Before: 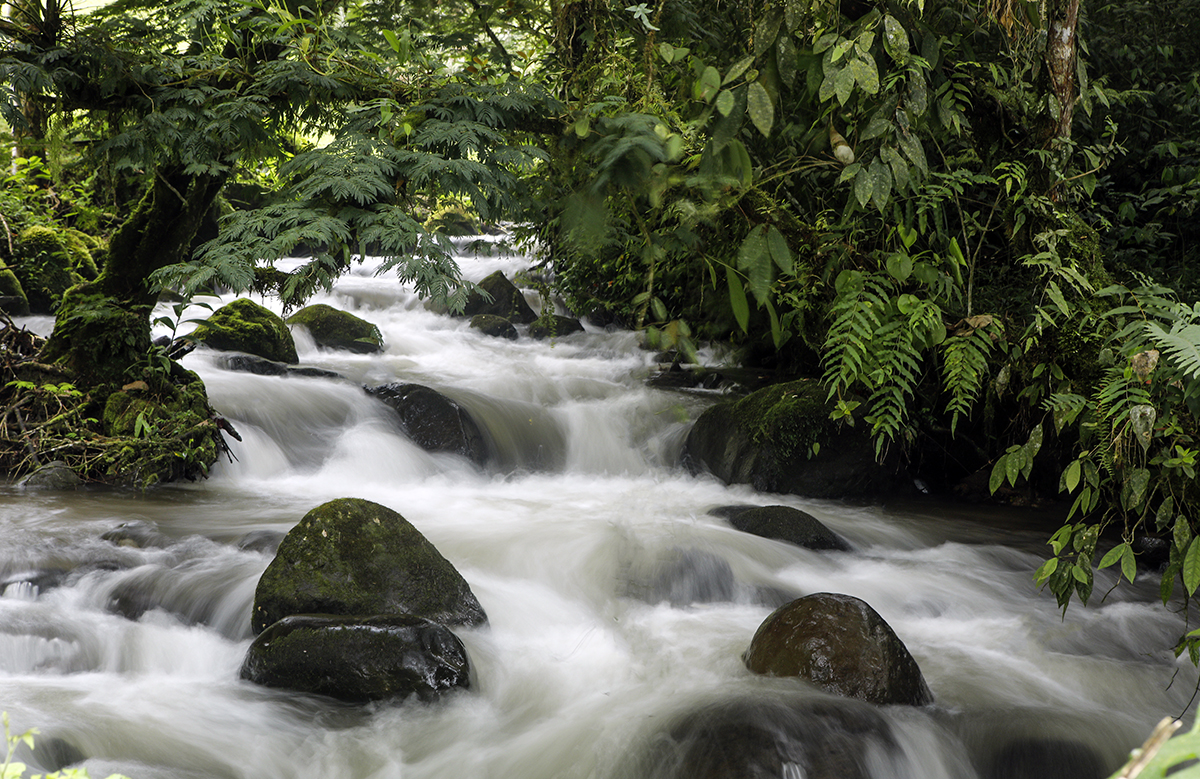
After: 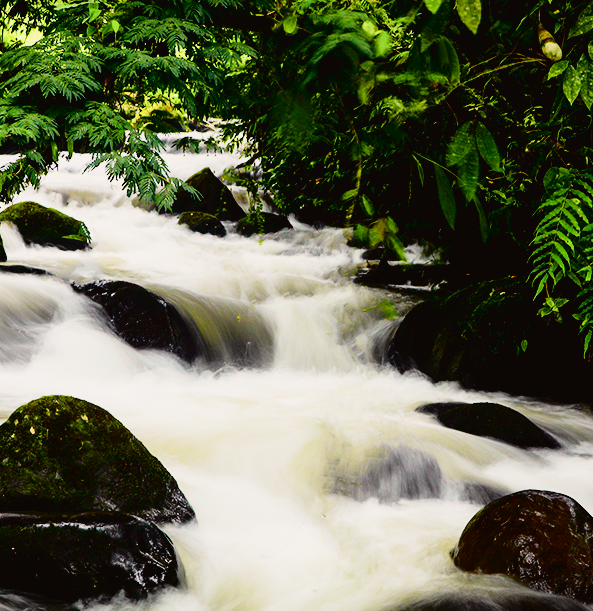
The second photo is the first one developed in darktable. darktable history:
filmic rgb: black relative exposure -16 EV, white relative exposure 4.97 EV, hardness 6.25
color balance rgb: shadows lift › luminance -21.66%, shadows lift › chroma 6.57%, shadows lift › hue 270°, power › chroma 0.68%, power › hue 60°, highlights gain › luminance 6.08%, highlights gain › chroma 1.33%, highlights gain › hue 90°, global offset › luminance -0.87%, perceptual saturation grading › global saturation 26.86%, perceptual saturation grading › highlights -28.39%, perceptual saturation grading › mid-tones 15.22%, perceptual saturation grading › shadows 33.98%, perceptual brilliance grading › highlights 10%, perceptual brilliance grading › mid-tones 5%
tone curve: curves: ch0 [(0, 0.022) (0.177, 0.086) (0.392, 0.438) (0.704, 0.844) (0.858, 0.938) (1, 0.981)]; ch1 [(0, 0) (0.402, 0.36) (0.476, 0.456) (0.498, 0.501) (0.518, 0.521) (0.58, 0.598) (0.619, 0.65) (0.692, 0.737) (1, 1)]; ch2 [(0, 0) (0.415, 0.438) (0.483, 0.499) (0.503, 0.507) (0.526, 0.537) (0.563, 0.624) (0.626, 0.714) (0.699, 0.753) (0.997, 0.858)], color space Lab, independent channels
crop and rotate: angle 0.02°, left 24.353%, top 13.219%, right 26.156%, bottom 8.224%
